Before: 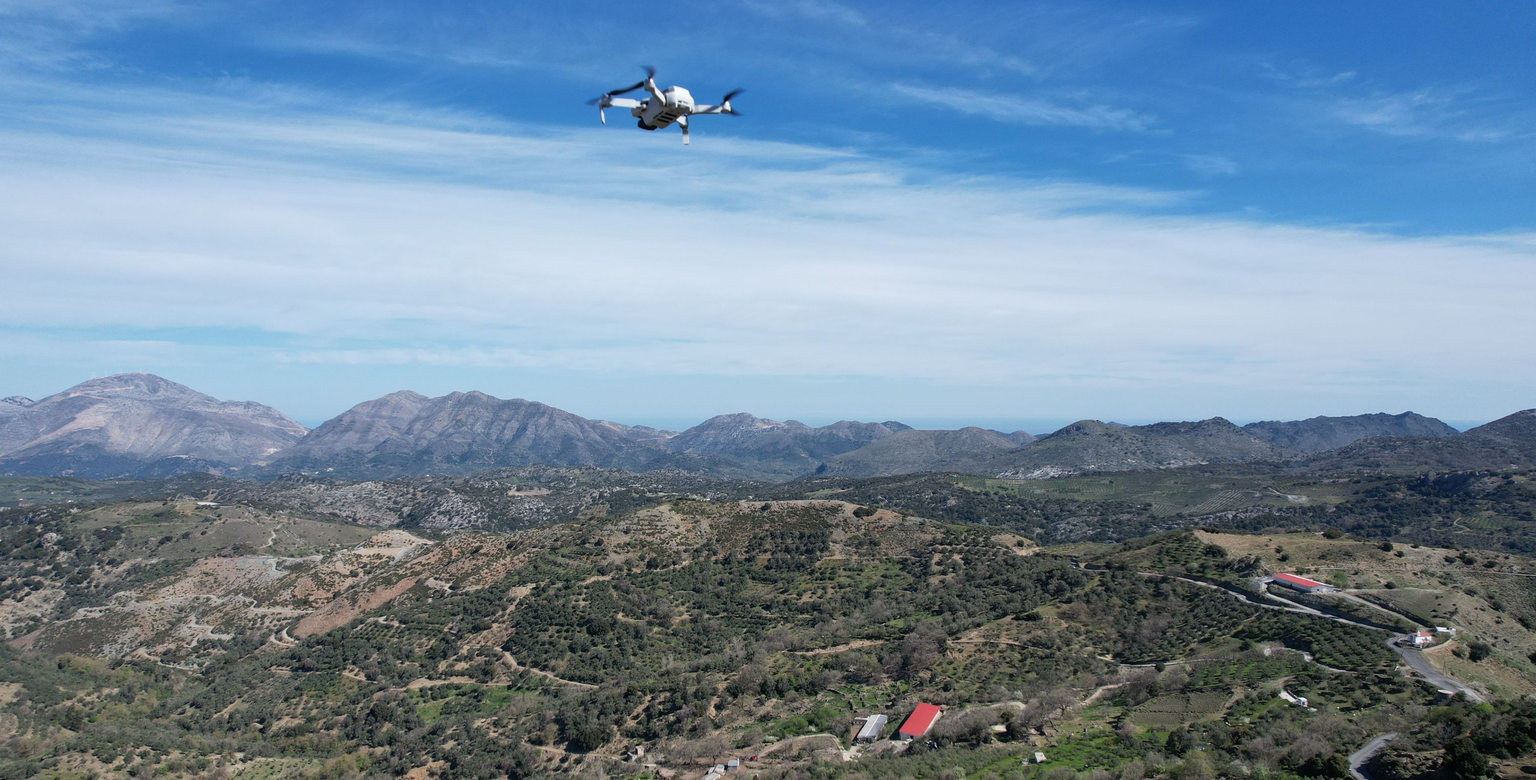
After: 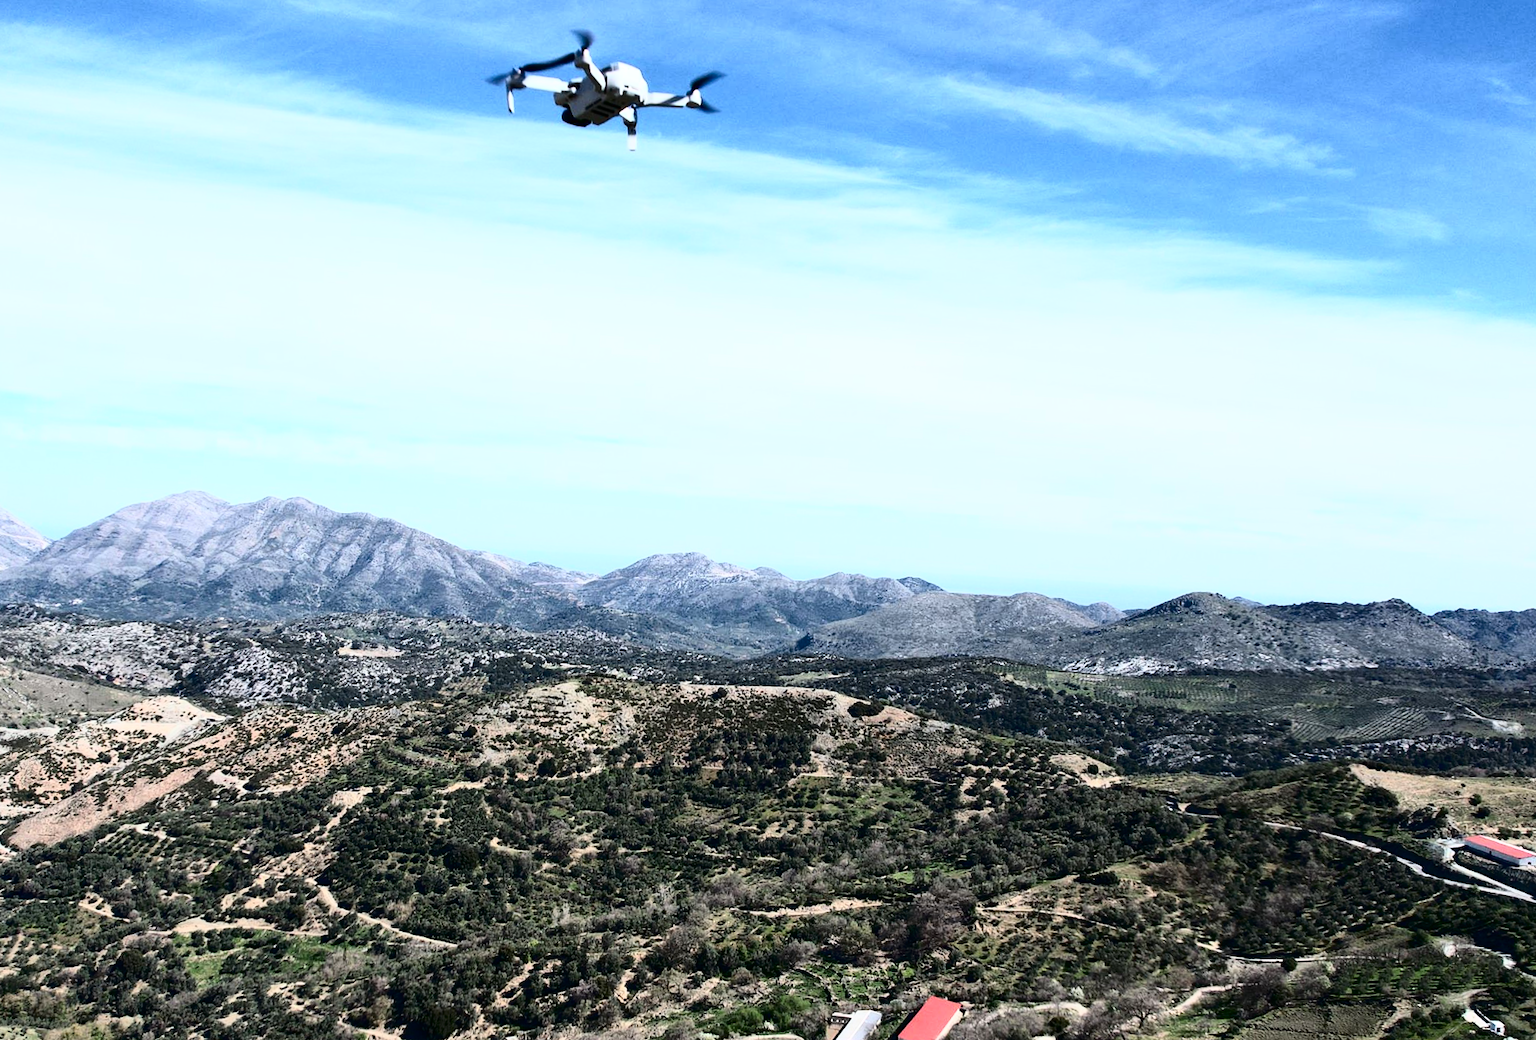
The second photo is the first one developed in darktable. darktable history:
contrast brightness saturation: contrast 0.62, brightness 0.34, saturation 0.14
white balance: emerald 1
crop and rotate: angle -3.27°, left 14.277%, top 0.028%, right 10.766%, bottom 0.028%
fill light: exposure -2 EV, width 8.6
